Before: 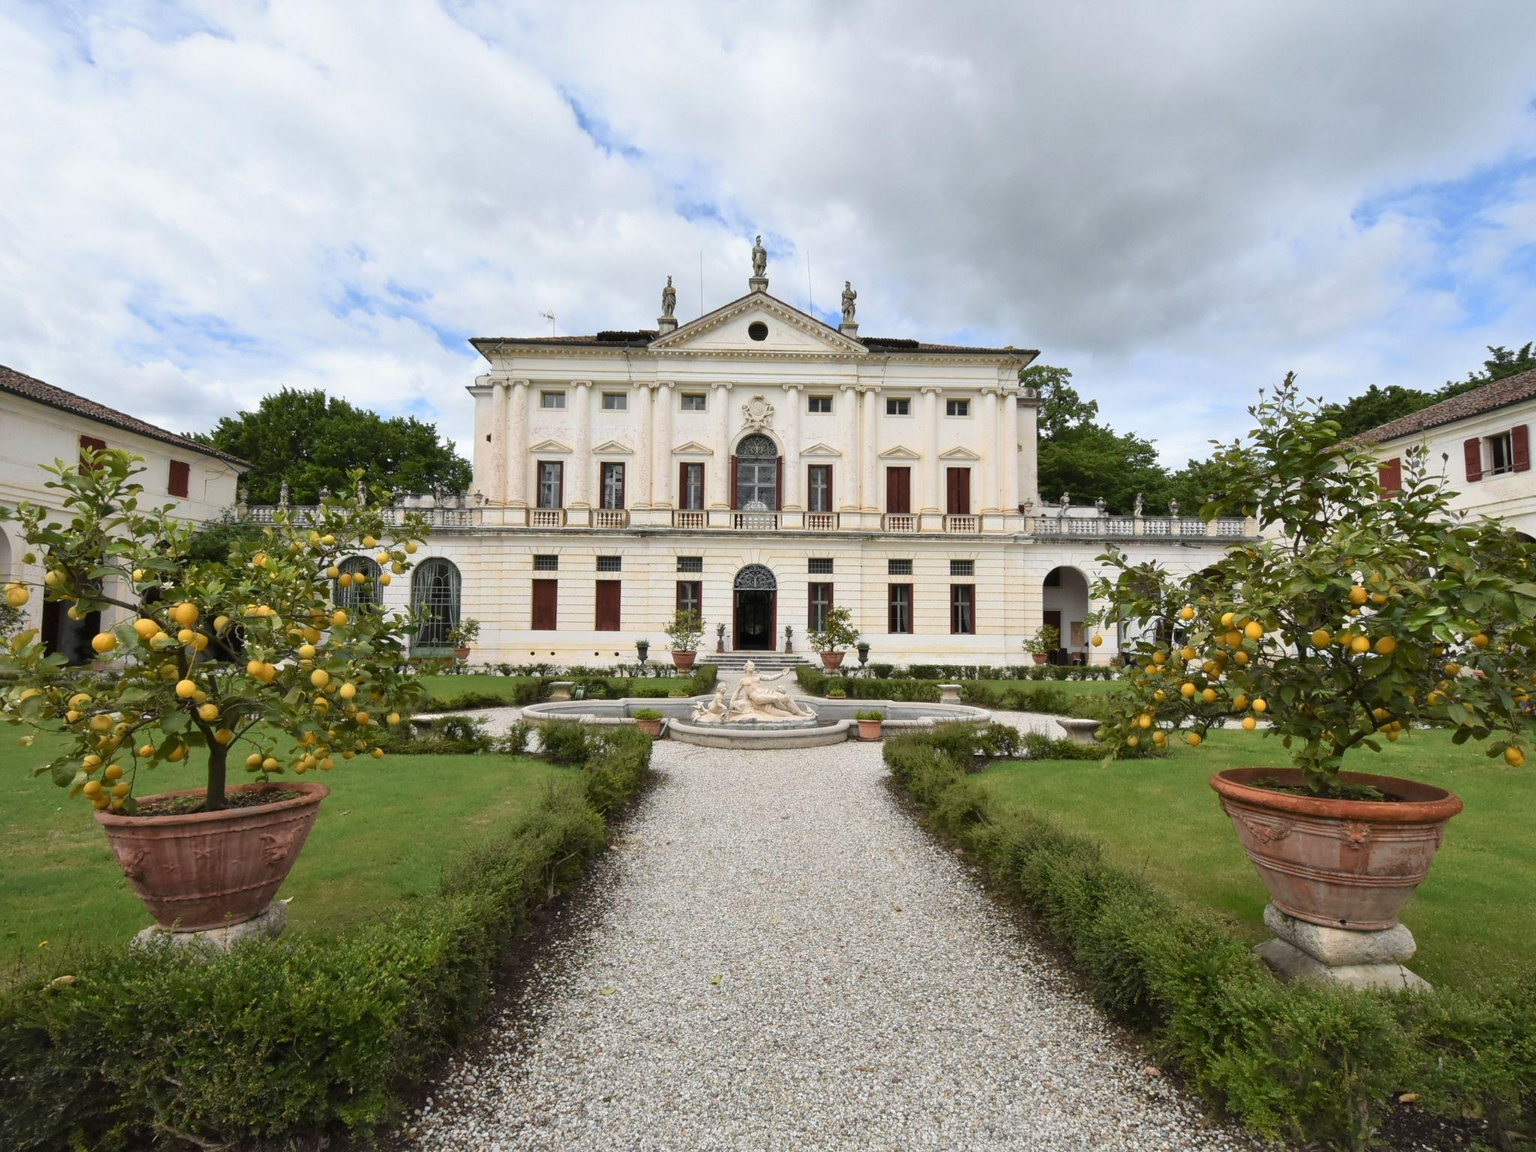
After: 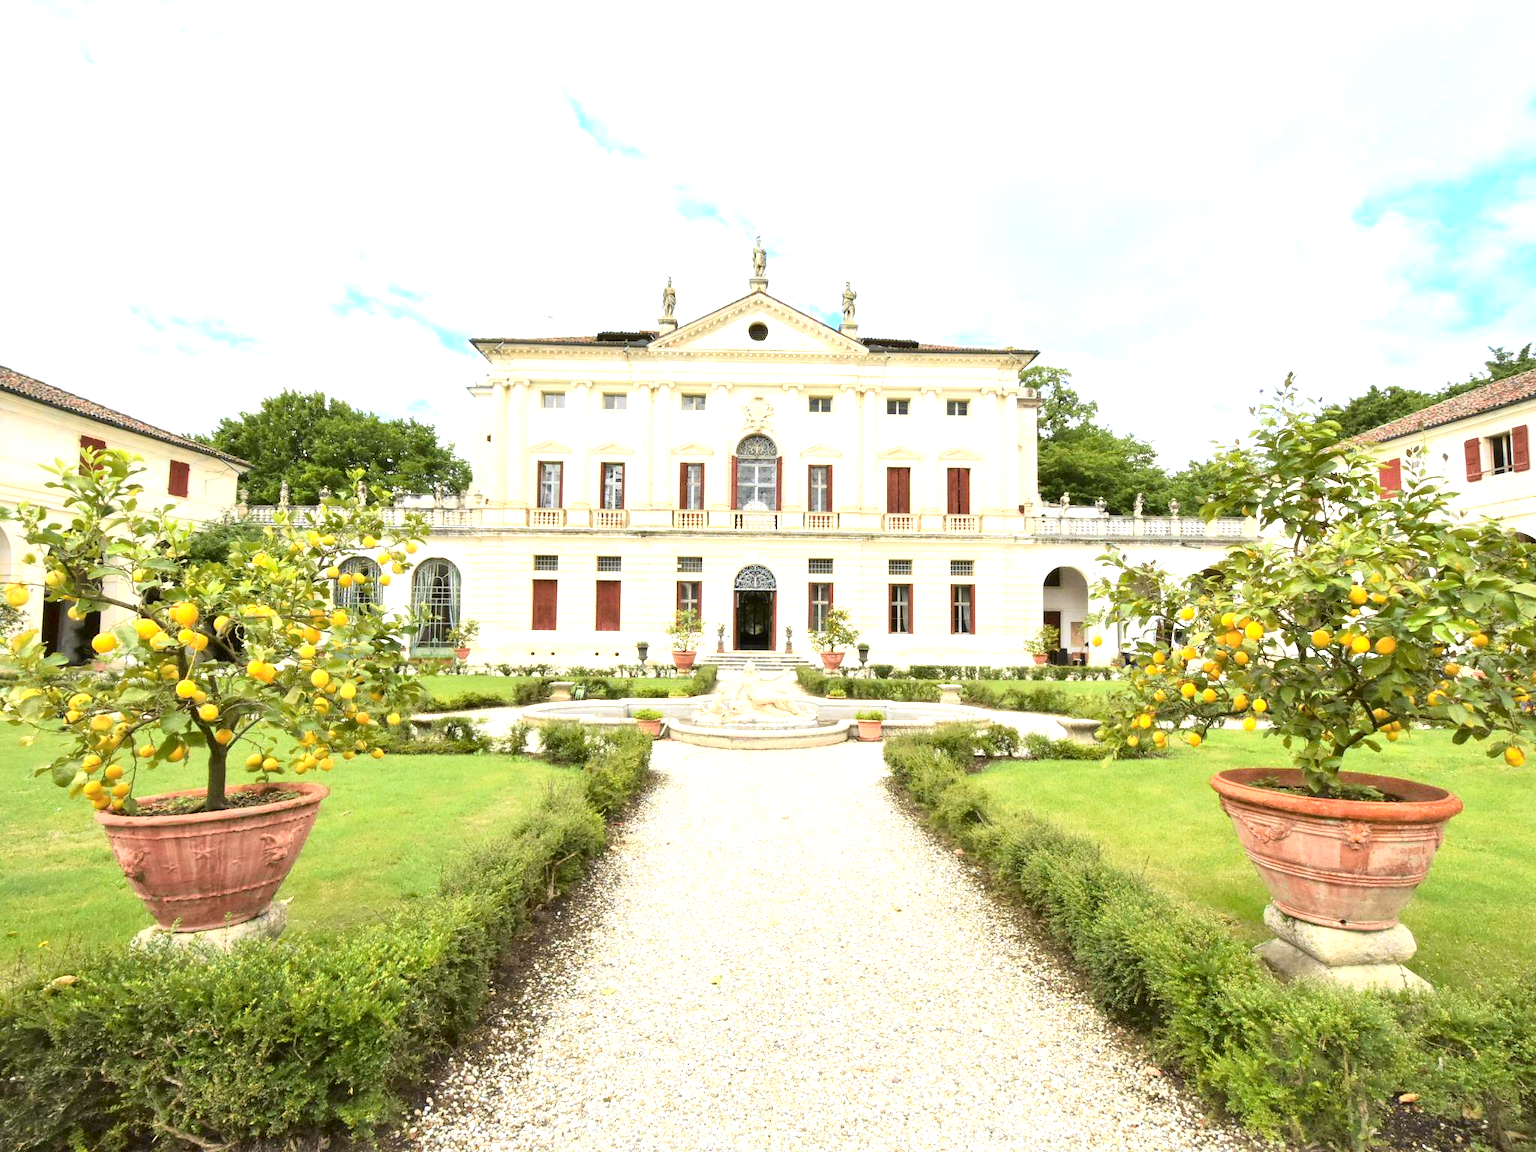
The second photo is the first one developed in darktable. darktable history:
exposure: black level correction 0.001, exposure 1.732 EV, compensate highlight preservation false
tone curve: curves: ch0 [(0, 0.021) (0.049, 0.044) (0.152, 0.14) (0.328, 0.377) (0.473, 0.543) (0.641, 0.705) (0.85, 0.894) (1, 0.969)]; ch1 [(0, 0) (0.302, 0.331) (0.427, 0.433) (0.472, 0.47) (0.502, 0.503) (0.527, 0.521) (0.564, 0.58) (0.614, 0.626) (0.677, 0.701) (0.859, 0.885) (1, 1)]; ch2 [(0, 0) (0.33, 0.301) (0.447, 0.44) (0.487, 0.496) (0.502, 0.516) (0.535, 0.563) (0.565, 0.593) (0.618, 0.628) (1, 1)], color space Lab, independent channels, preserve colors none
color balance rgb: perceptual saturation grading › global saturation 2.559%, global vibrance 20%
